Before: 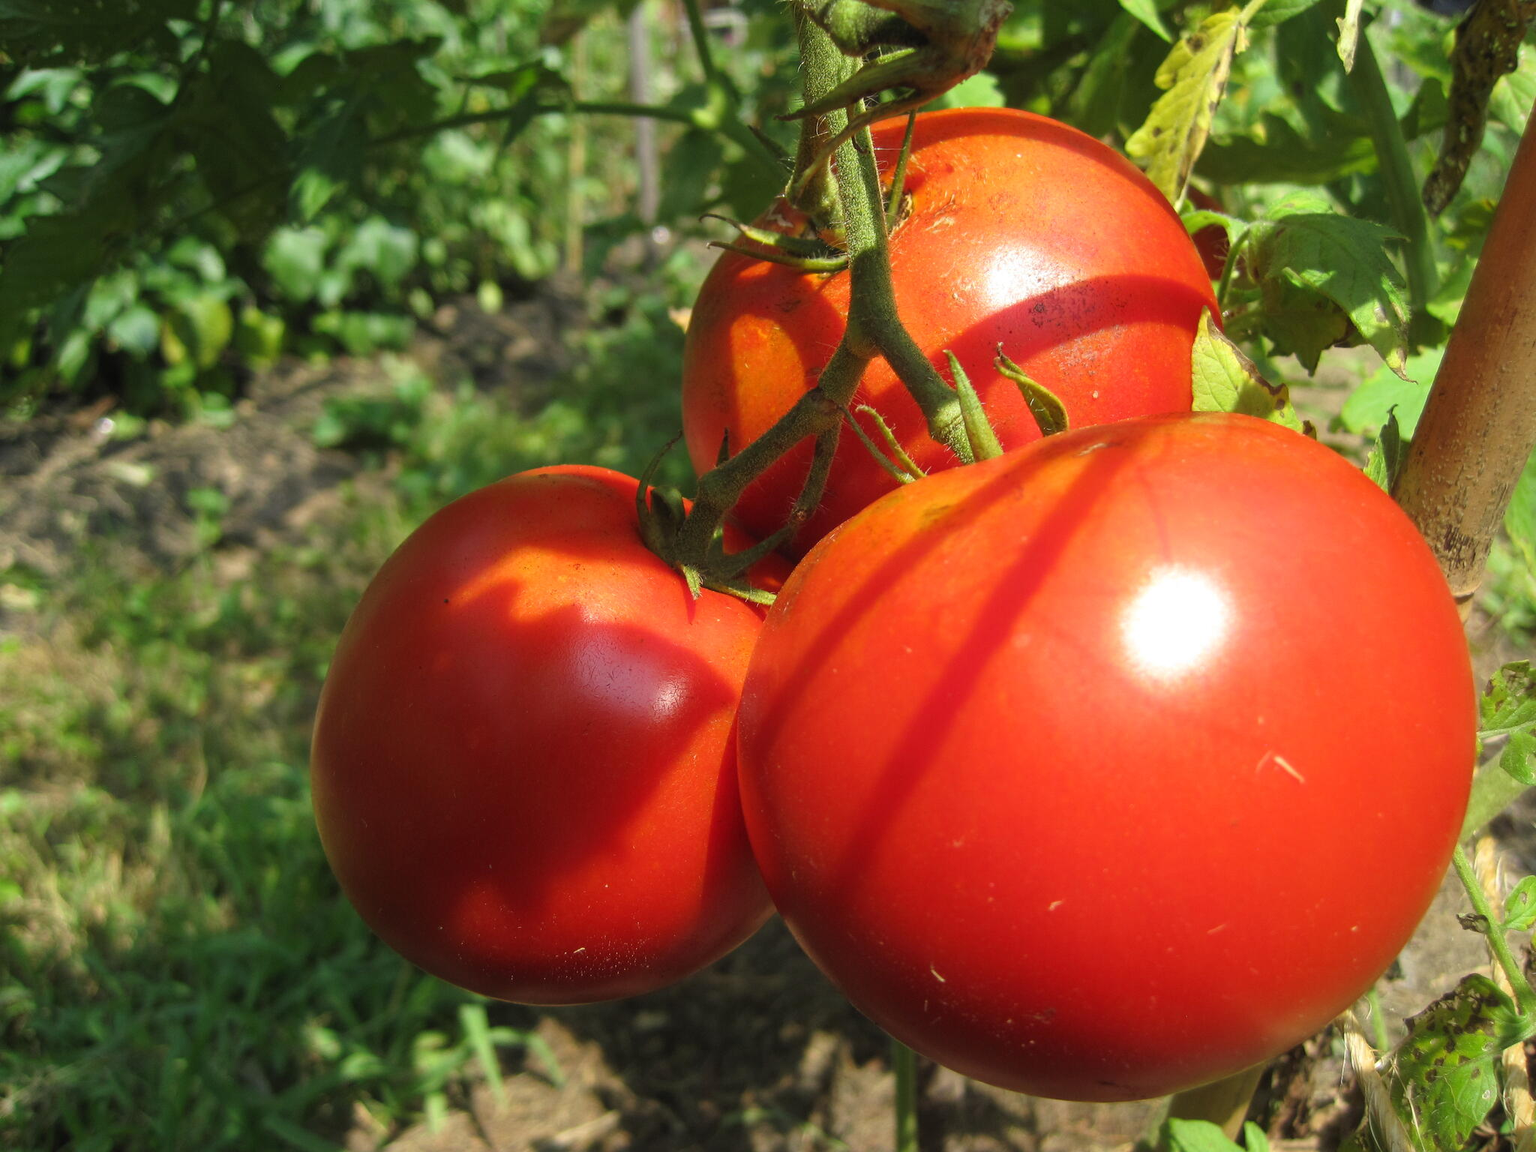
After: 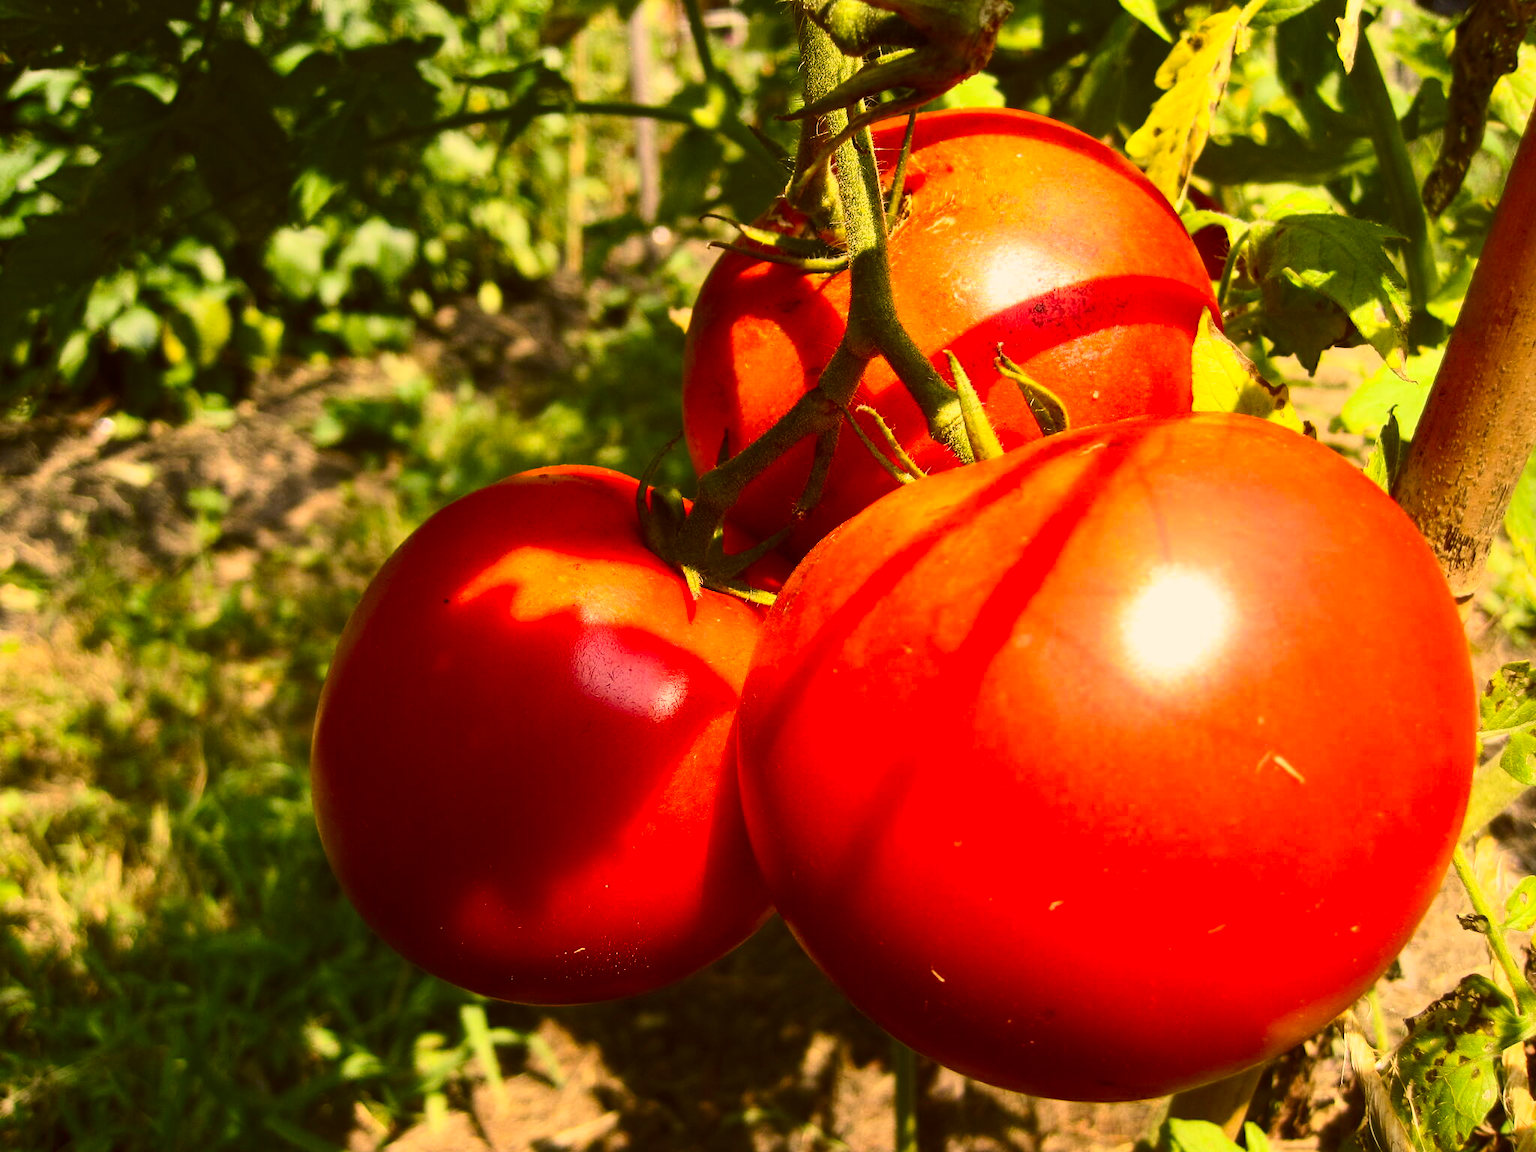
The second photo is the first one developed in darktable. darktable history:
color balance rgb: shadows lift › luminance -5%, shadows lift › chroma 1.1%, shadows lift › hue 219°, power › luminance 10%, power › chroma 2.83%, power › hue 60°, highlights gain › chroma 4.52%, highlights gain › hue 33.33°, saturation formula JzAzBz (2021)
contrast brightness saturation: contrast 0.4, brightness 0.05, saturation 0.25
